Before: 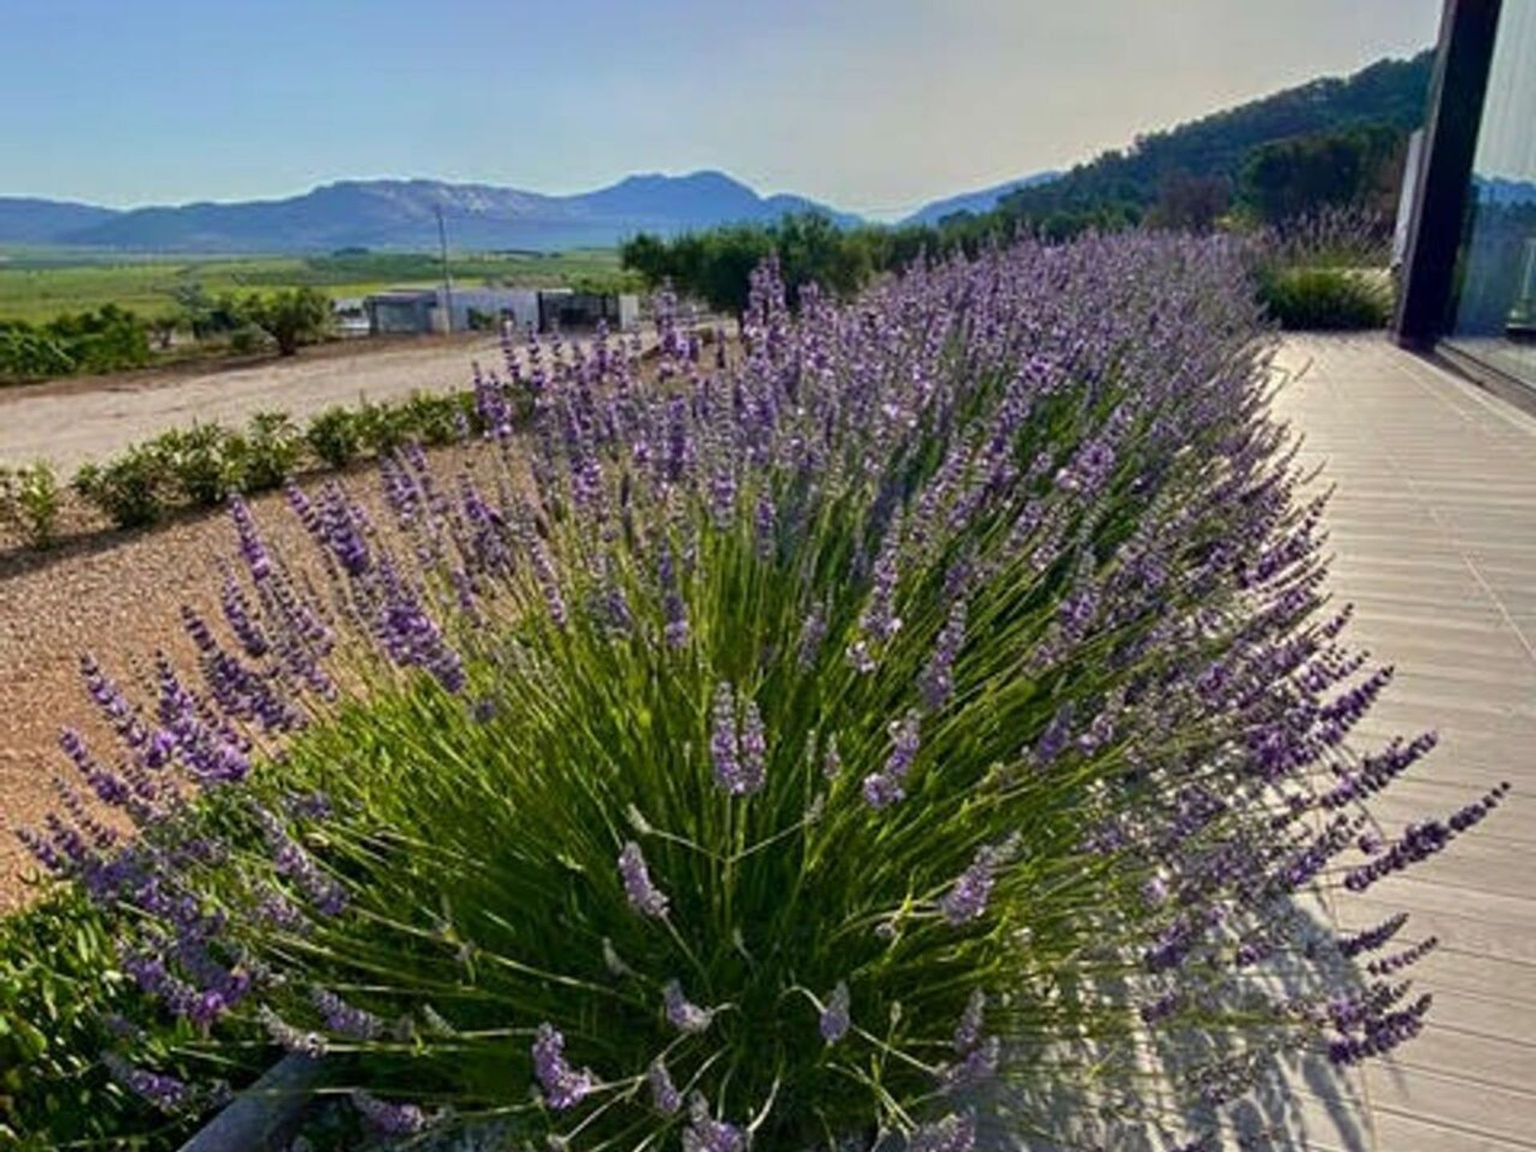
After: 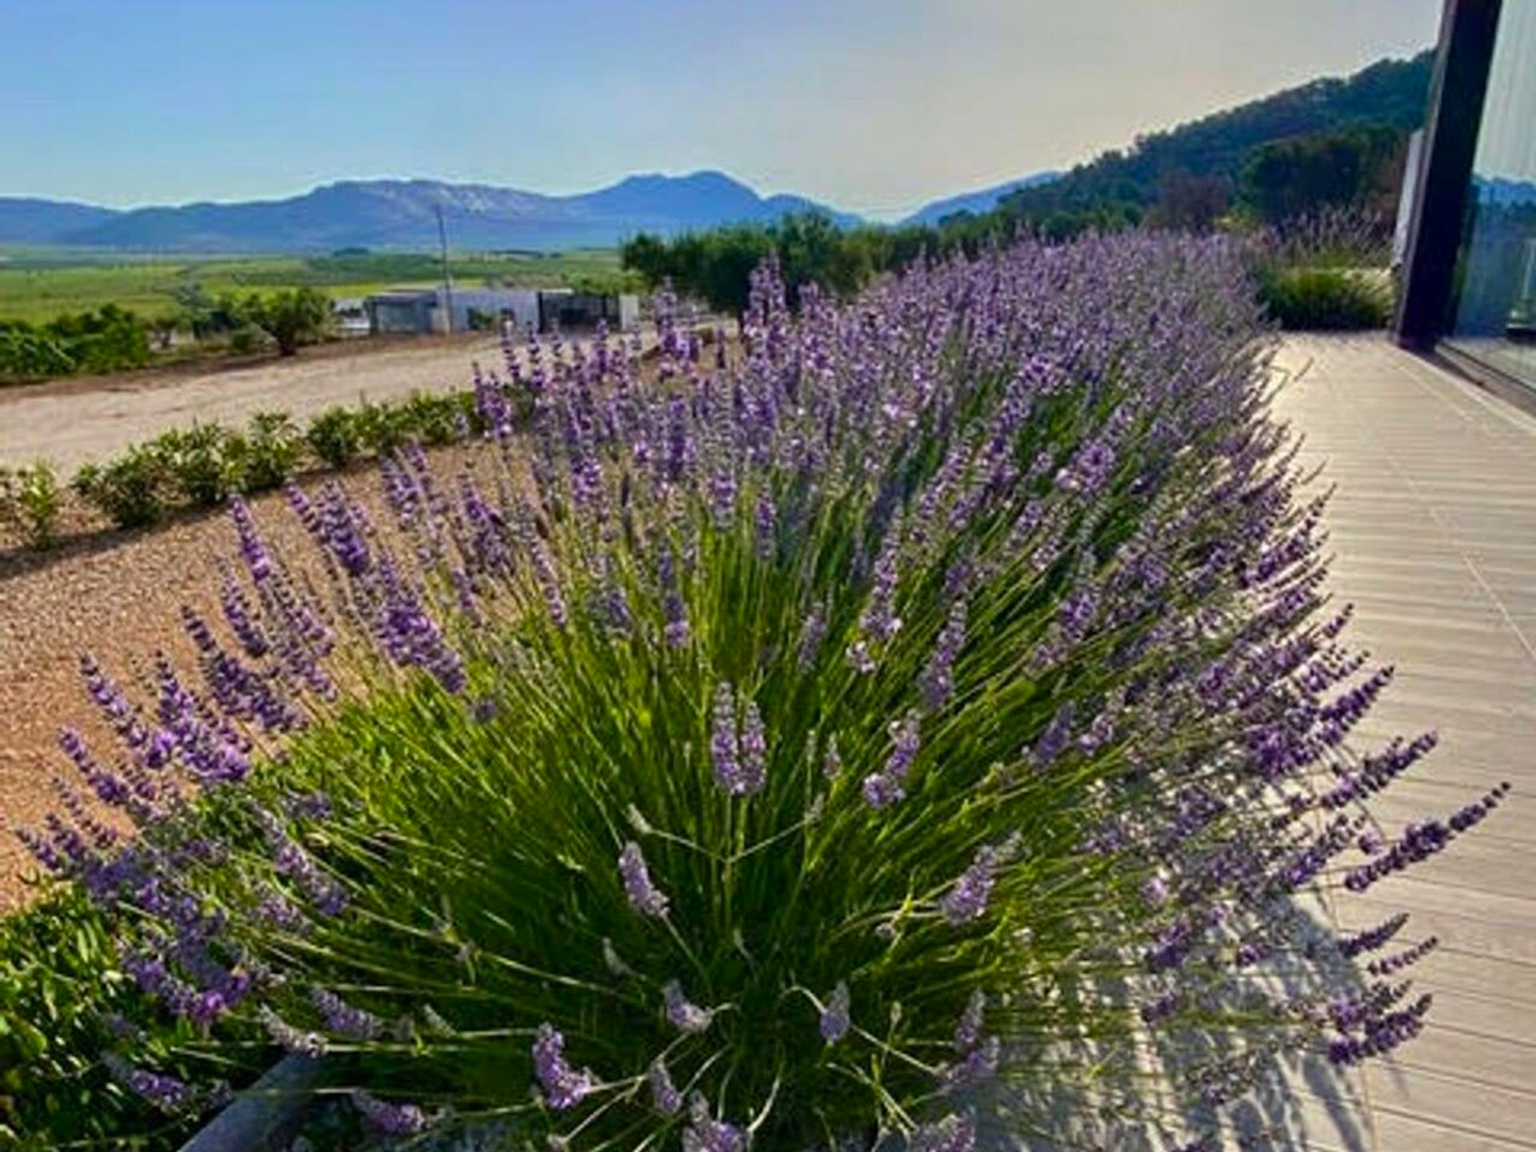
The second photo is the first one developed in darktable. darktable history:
contrast brightness saturation: contrast 0.042, saturation 0.162
